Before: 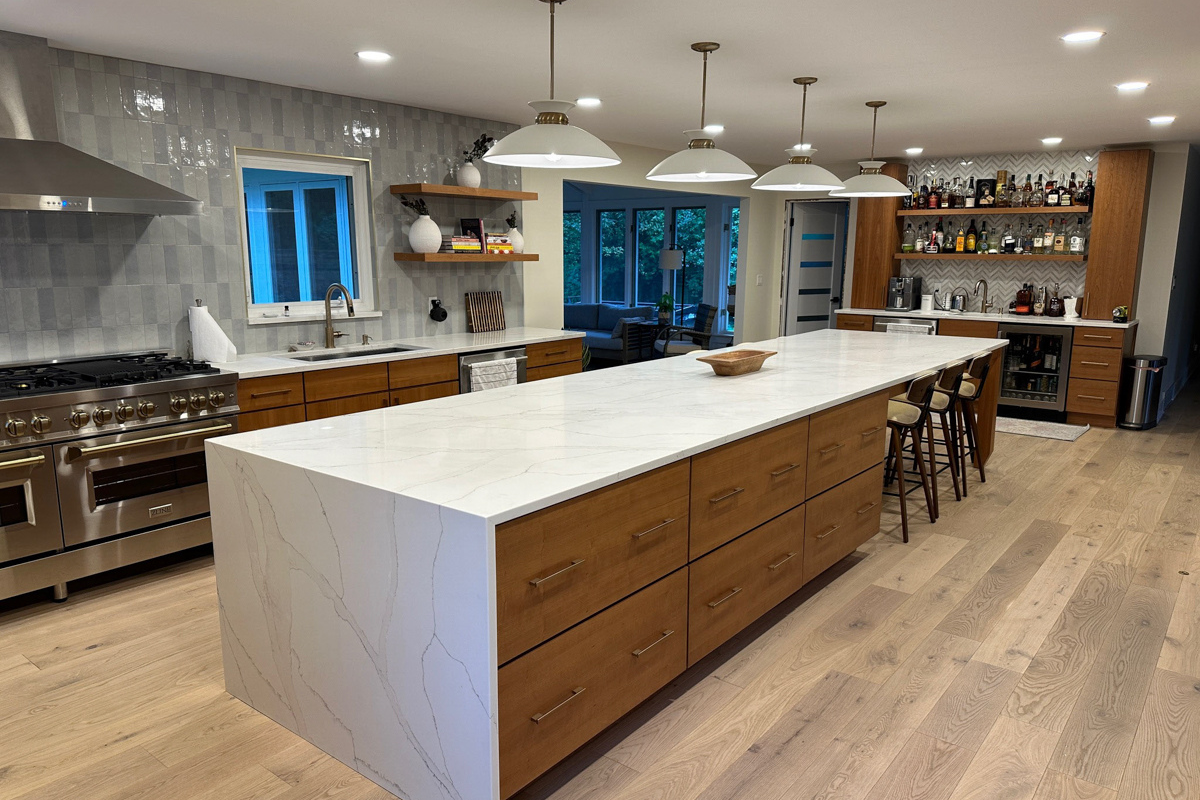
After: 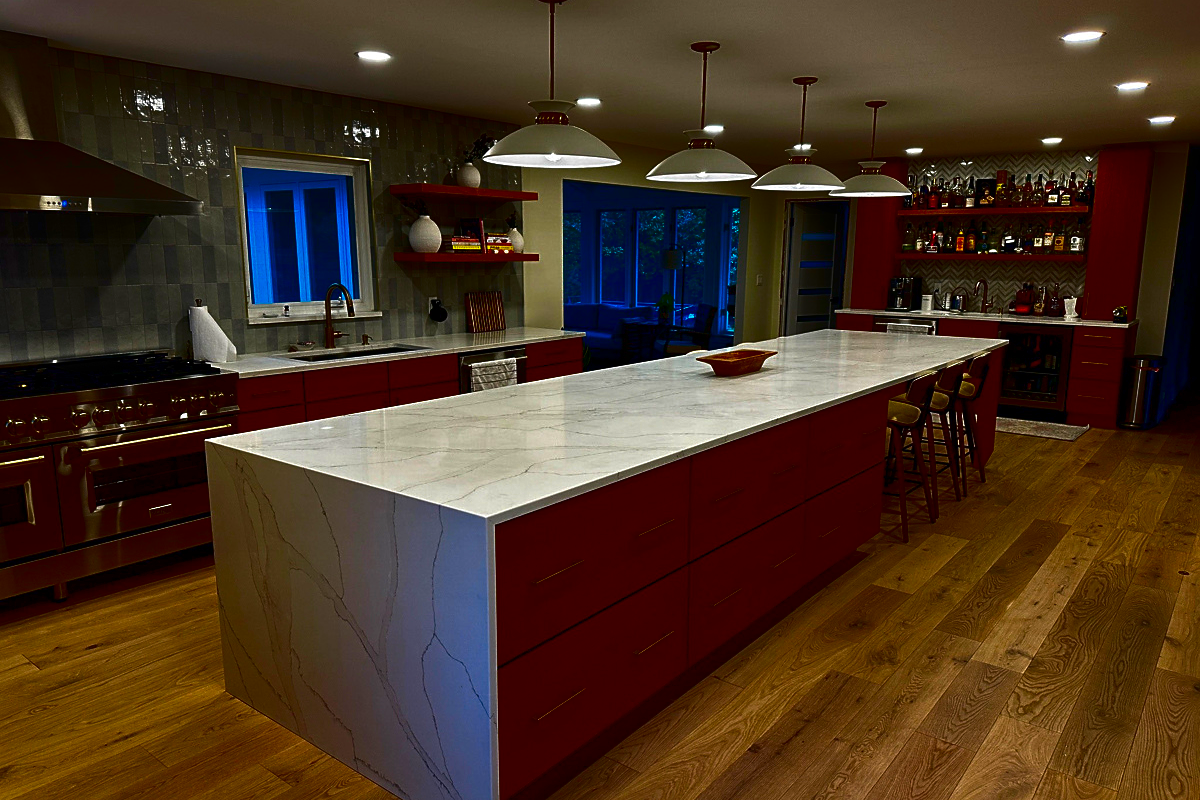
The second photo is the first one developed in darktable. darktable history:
tone equalizer: on, module defaults
contrast brightness saturation: brightness -1, saturation 1
sharpen: radius 1.864, amount 0.398, threshold 1.271
